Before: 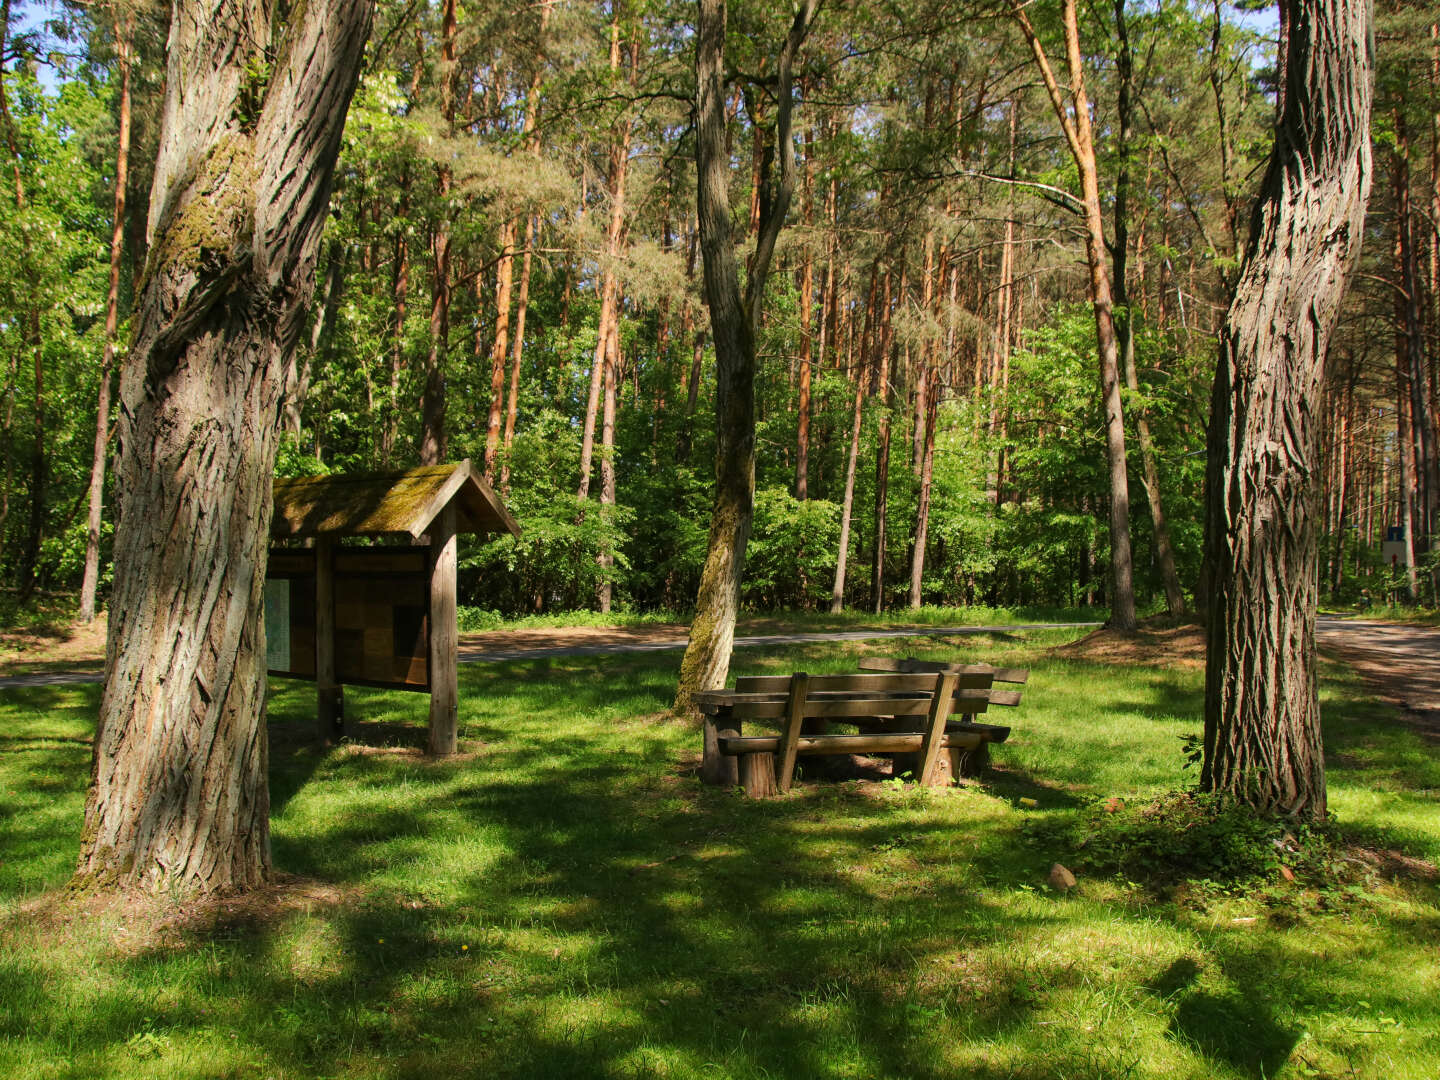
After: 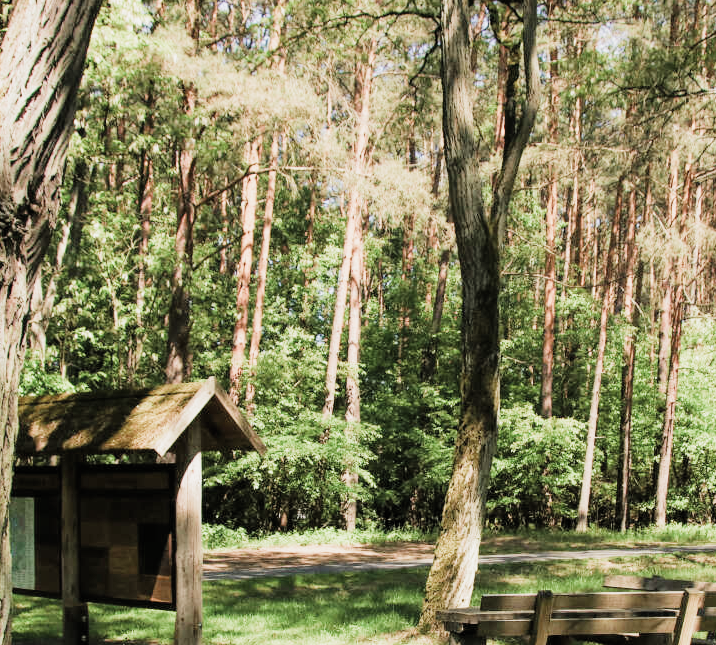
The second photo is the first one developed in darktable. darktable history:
crop: left 17.72%, top 7.655%, right 32.537%, bottom 32.577%
exposure: black level correction 0, exposure 1.199 EV, compensate highlight preservation false
tone equalizer: -8 EV -0.412 EV, -7 EV -0.412 EV, -6 EV -0.365 EV, -5 EV -0.247 EV, -3 EV 0.218 EV, -2 EV 0.341 EV, -1 EV 0.376 EV, +0 EV 0.412 EV
contrast brightness saturation: contrast 0.057, brightness -0.015, saturation -0.227
filmic rgb: black relative exposure -7.65 EV, white relative exposure 4.56 EV, hardness 3.61, color science v5 (2021), contrast in shadows safe, contrast in highlights safe
